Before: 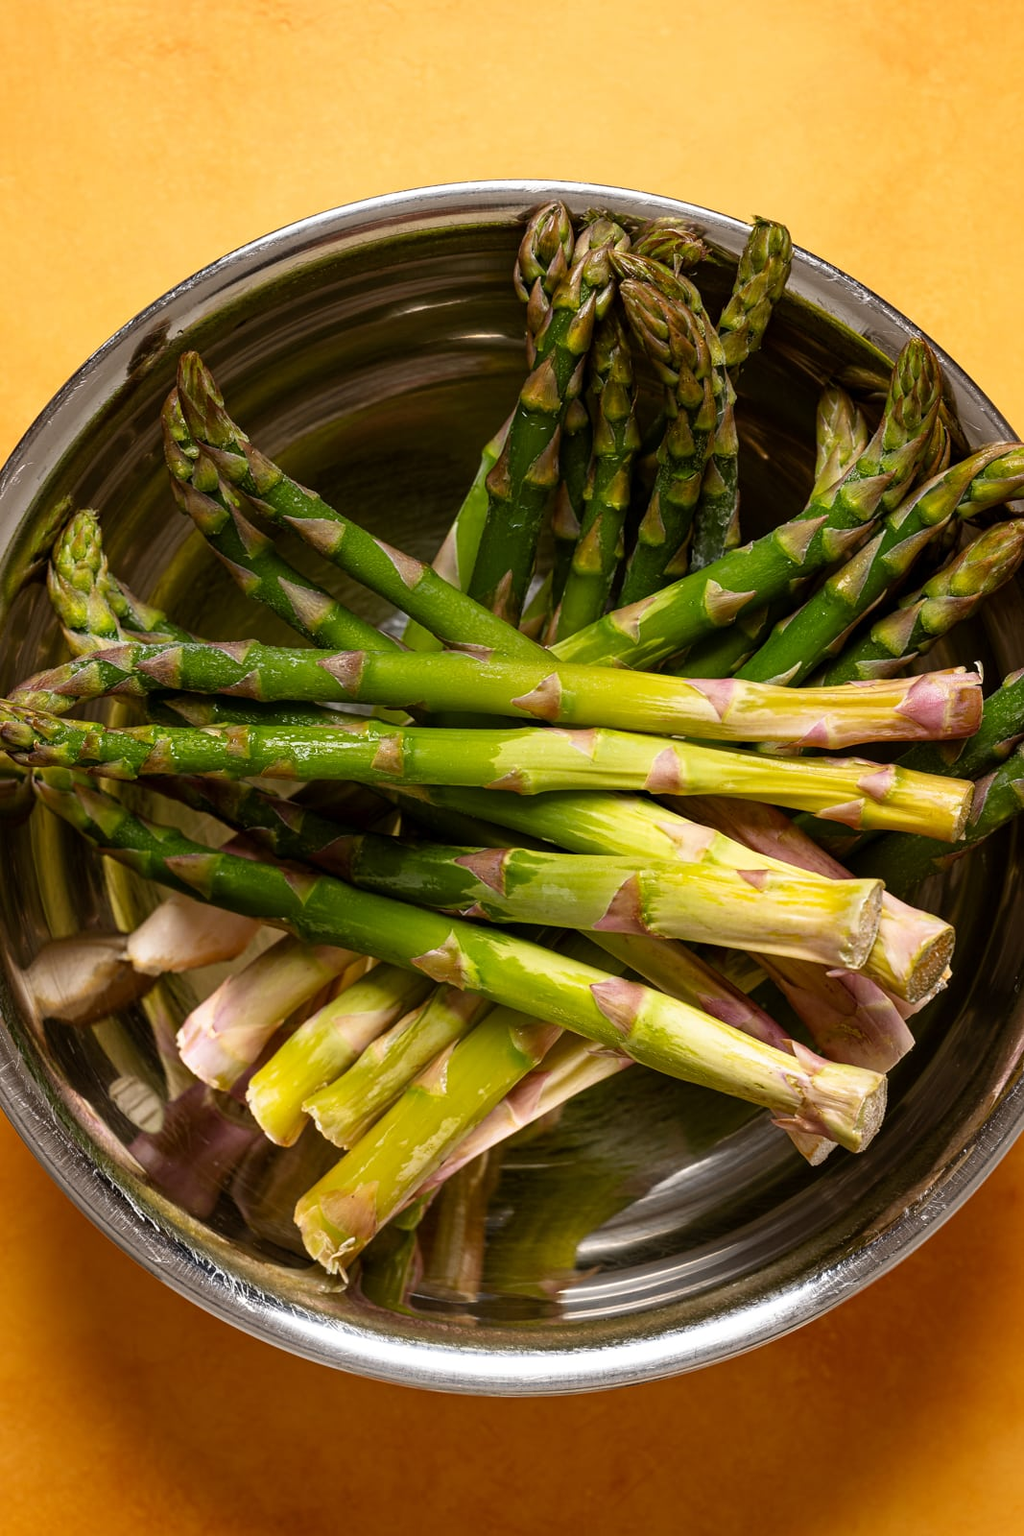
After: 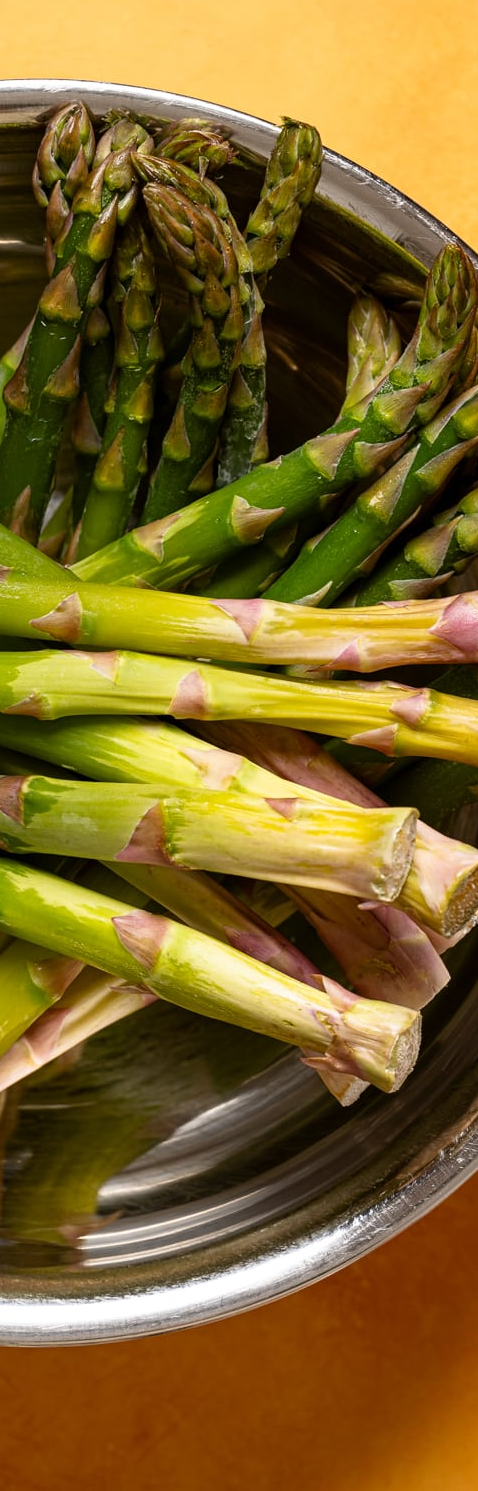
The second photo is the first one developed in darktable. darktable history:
crop: left 47.207%, top 6.803%, right 7.99%
